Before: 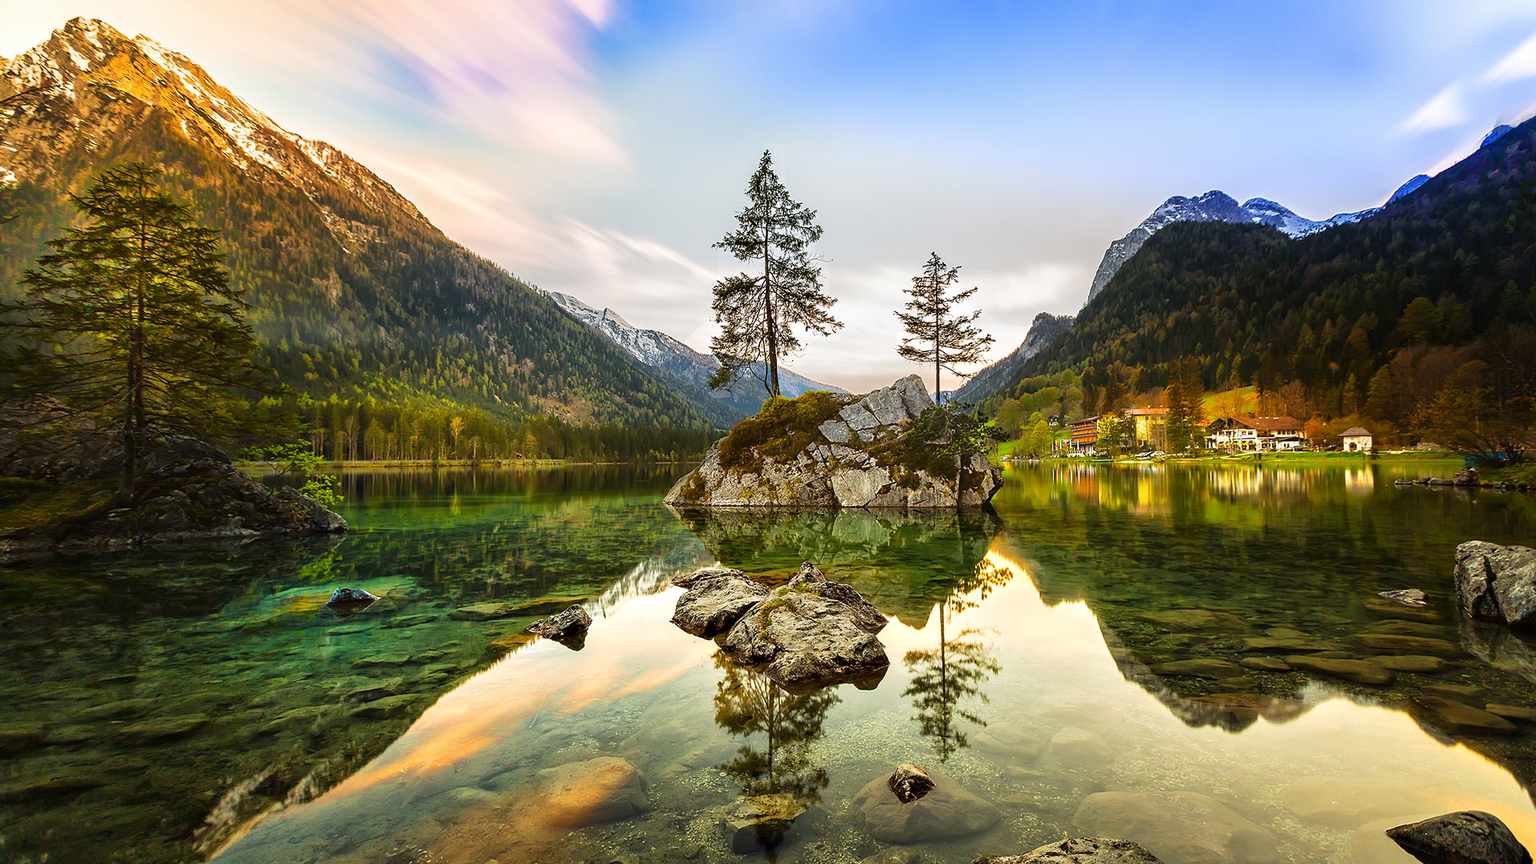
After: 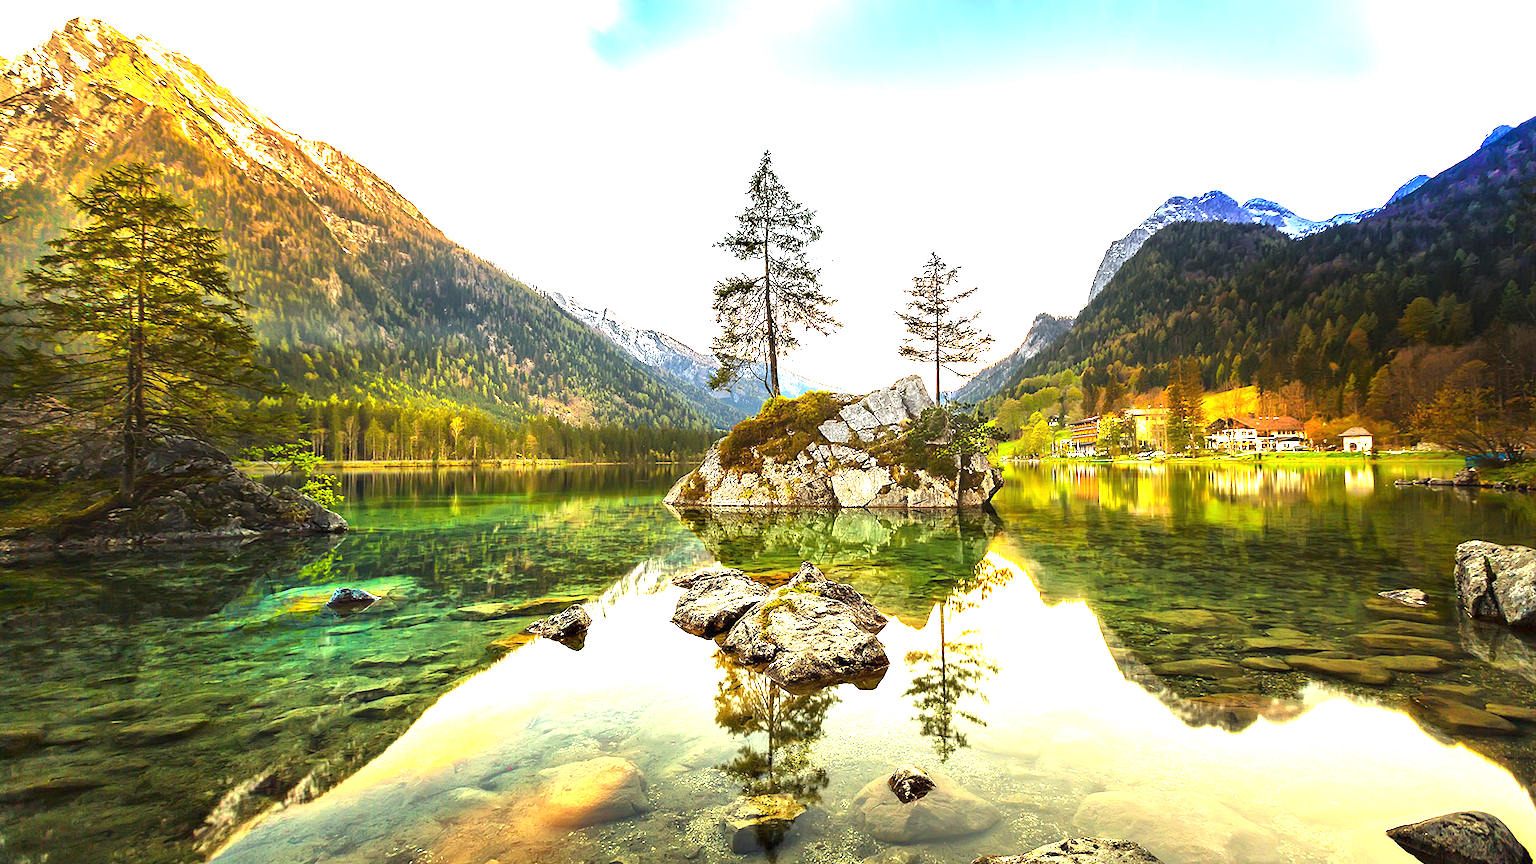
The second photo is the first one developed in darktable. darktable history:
exposure: black level correction 0, exposure 1.5 EV, compensate highlight preservation false
